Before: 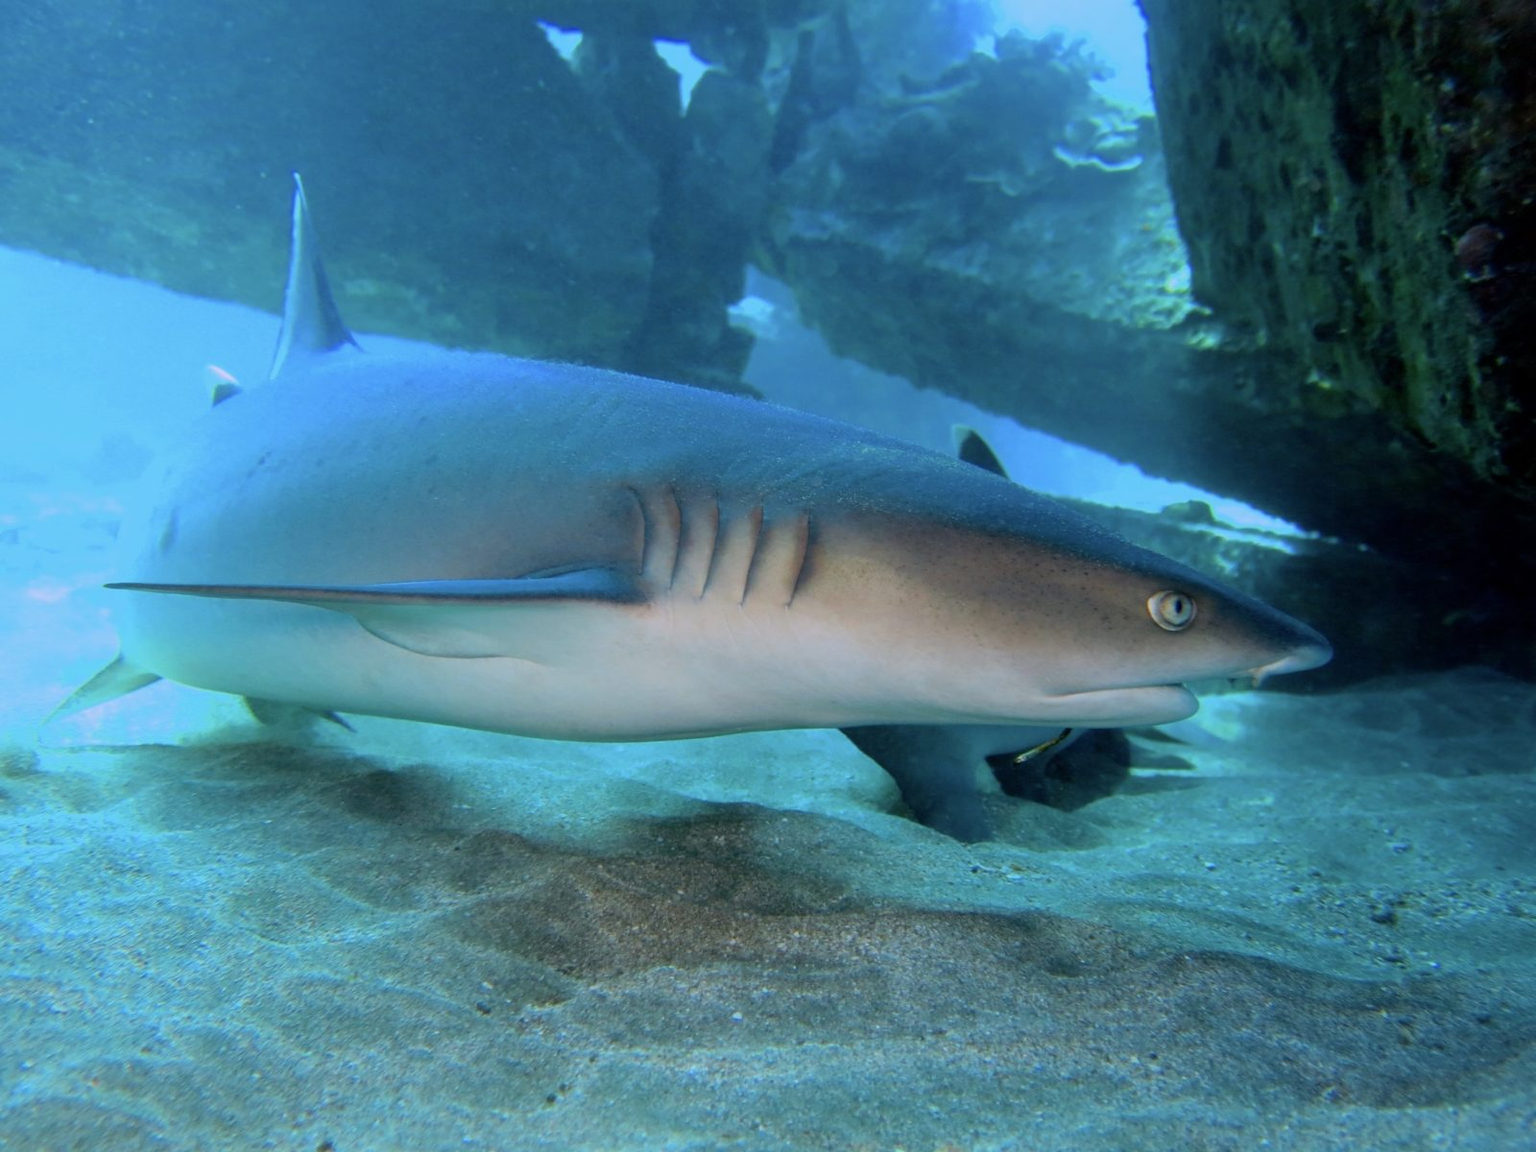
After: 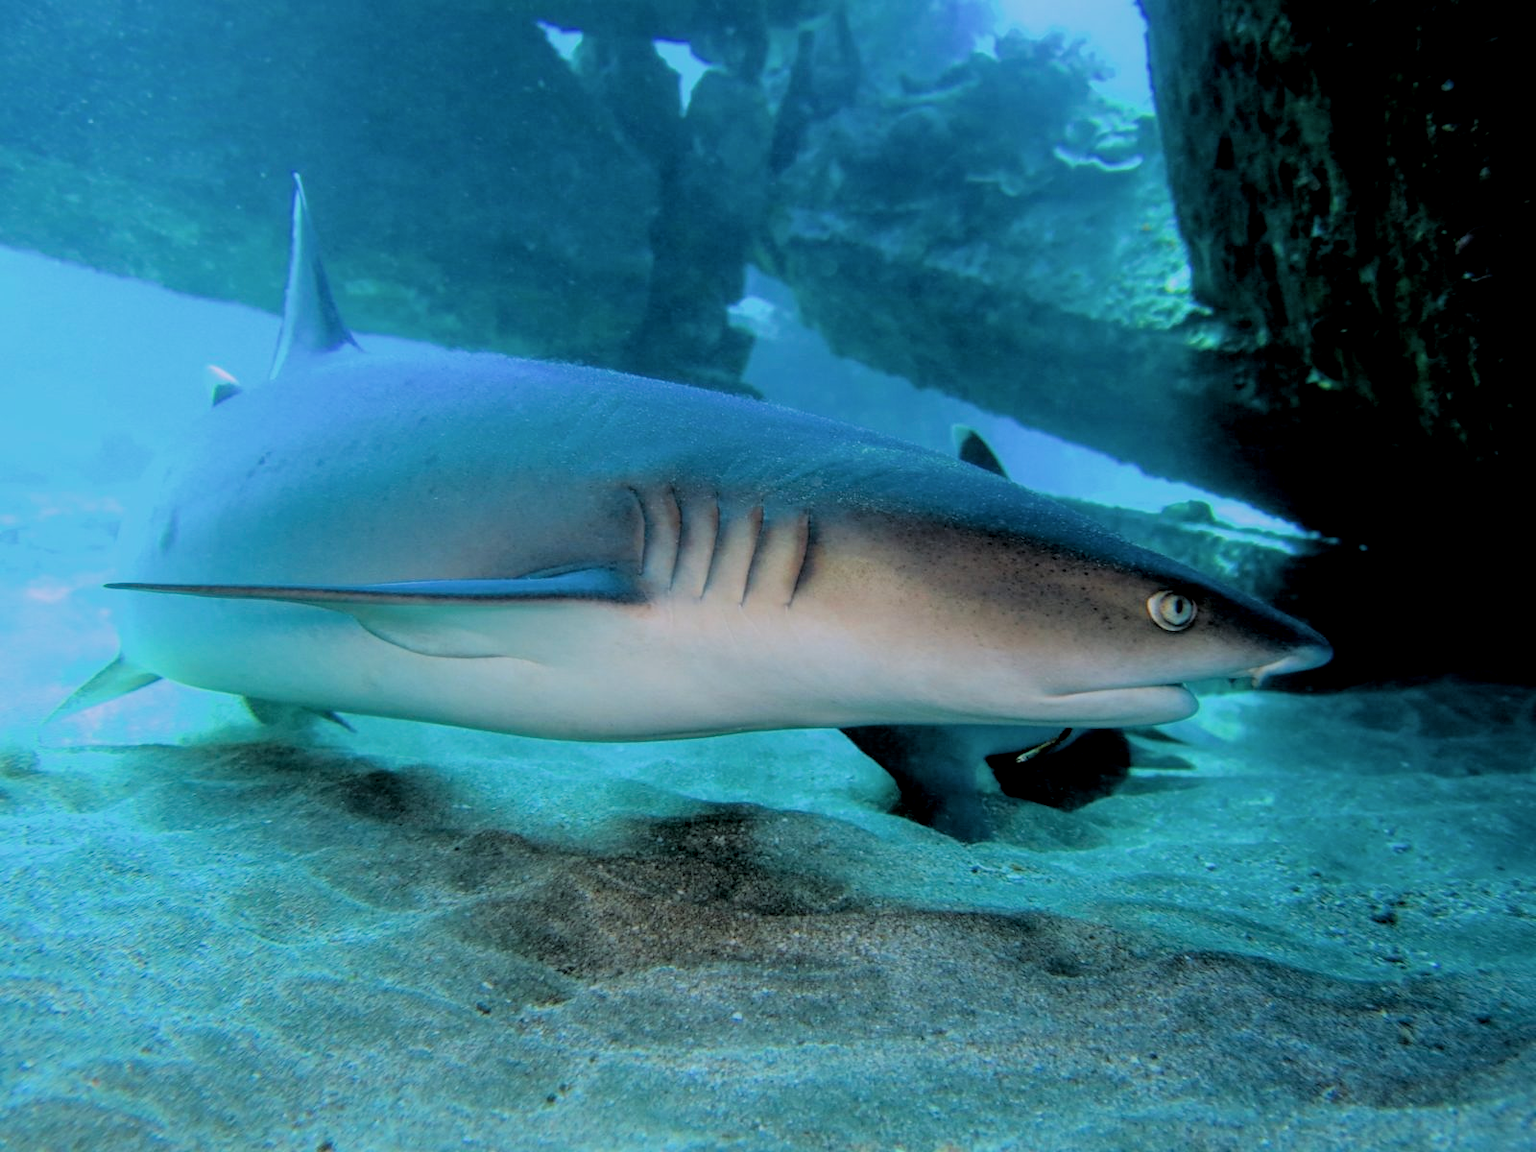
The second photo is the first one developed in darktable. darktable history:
contrast brightness saturation: saturation -0.06
filmic rgb: black relative exposure -3.27 EV, white relative exposure 3.45 EV, hardness 2.36, contrast 1.104
local contrast: highlights 100%, shadows 98%, detail 131%, midtone range 0.2
contrast equalizer: y [[0.5, 0.486, 0.447, 0.446, 0.489, 0.5], [0.5 ×6], [0.5 ×6], [0 ×6], [0 ×6]], mix 0.29
